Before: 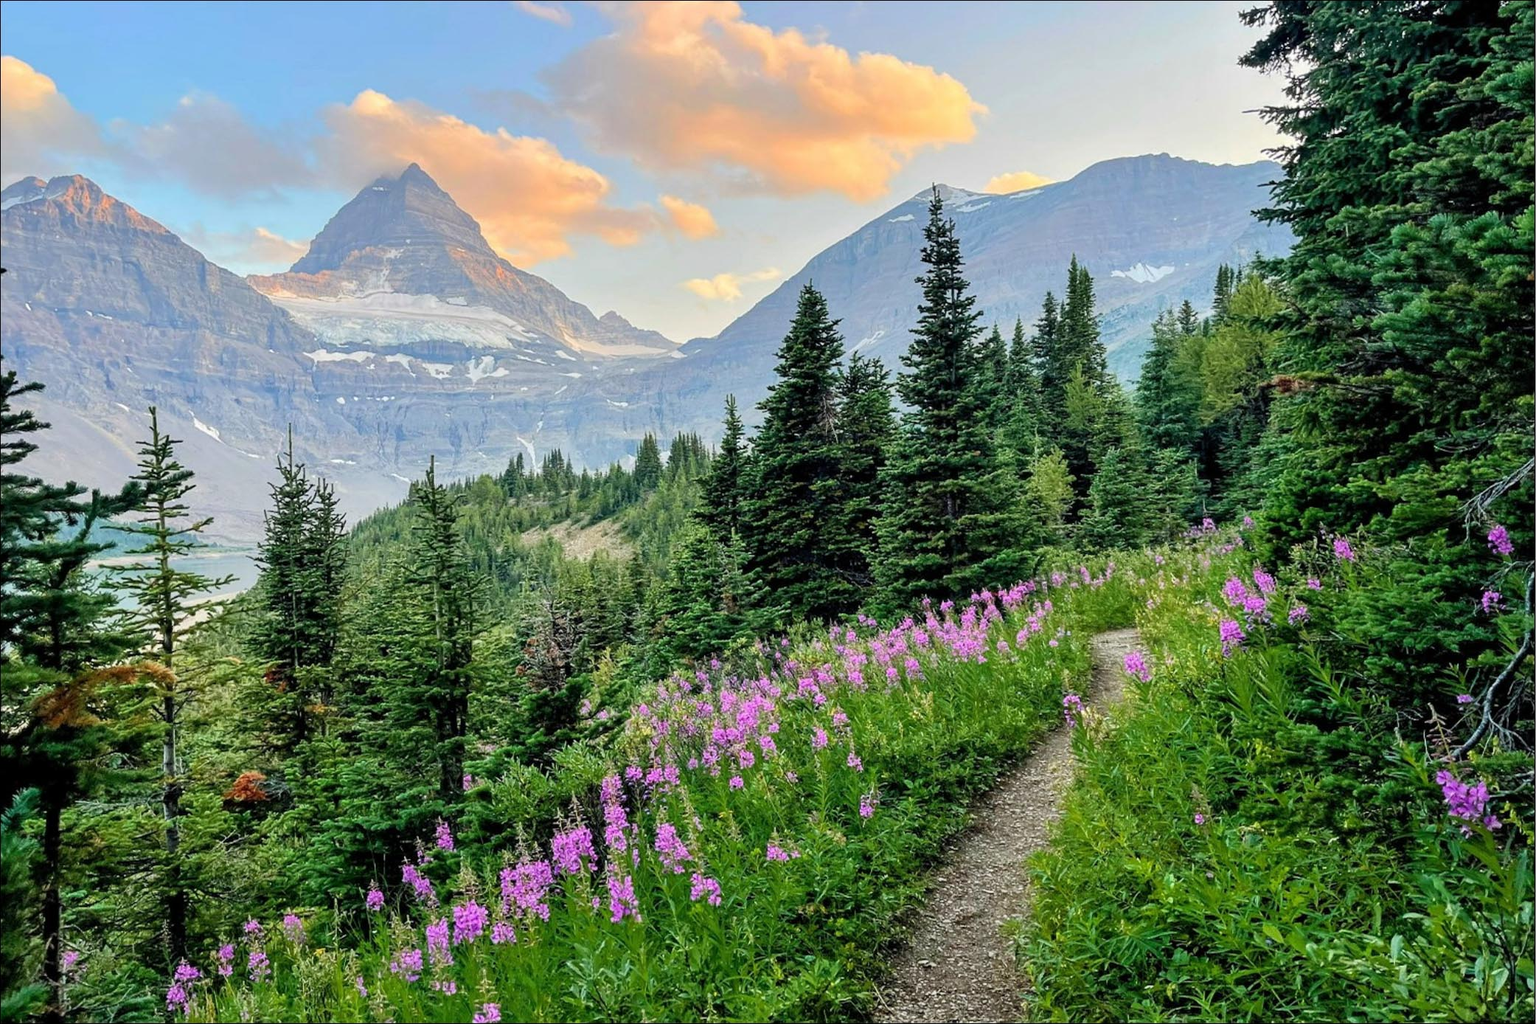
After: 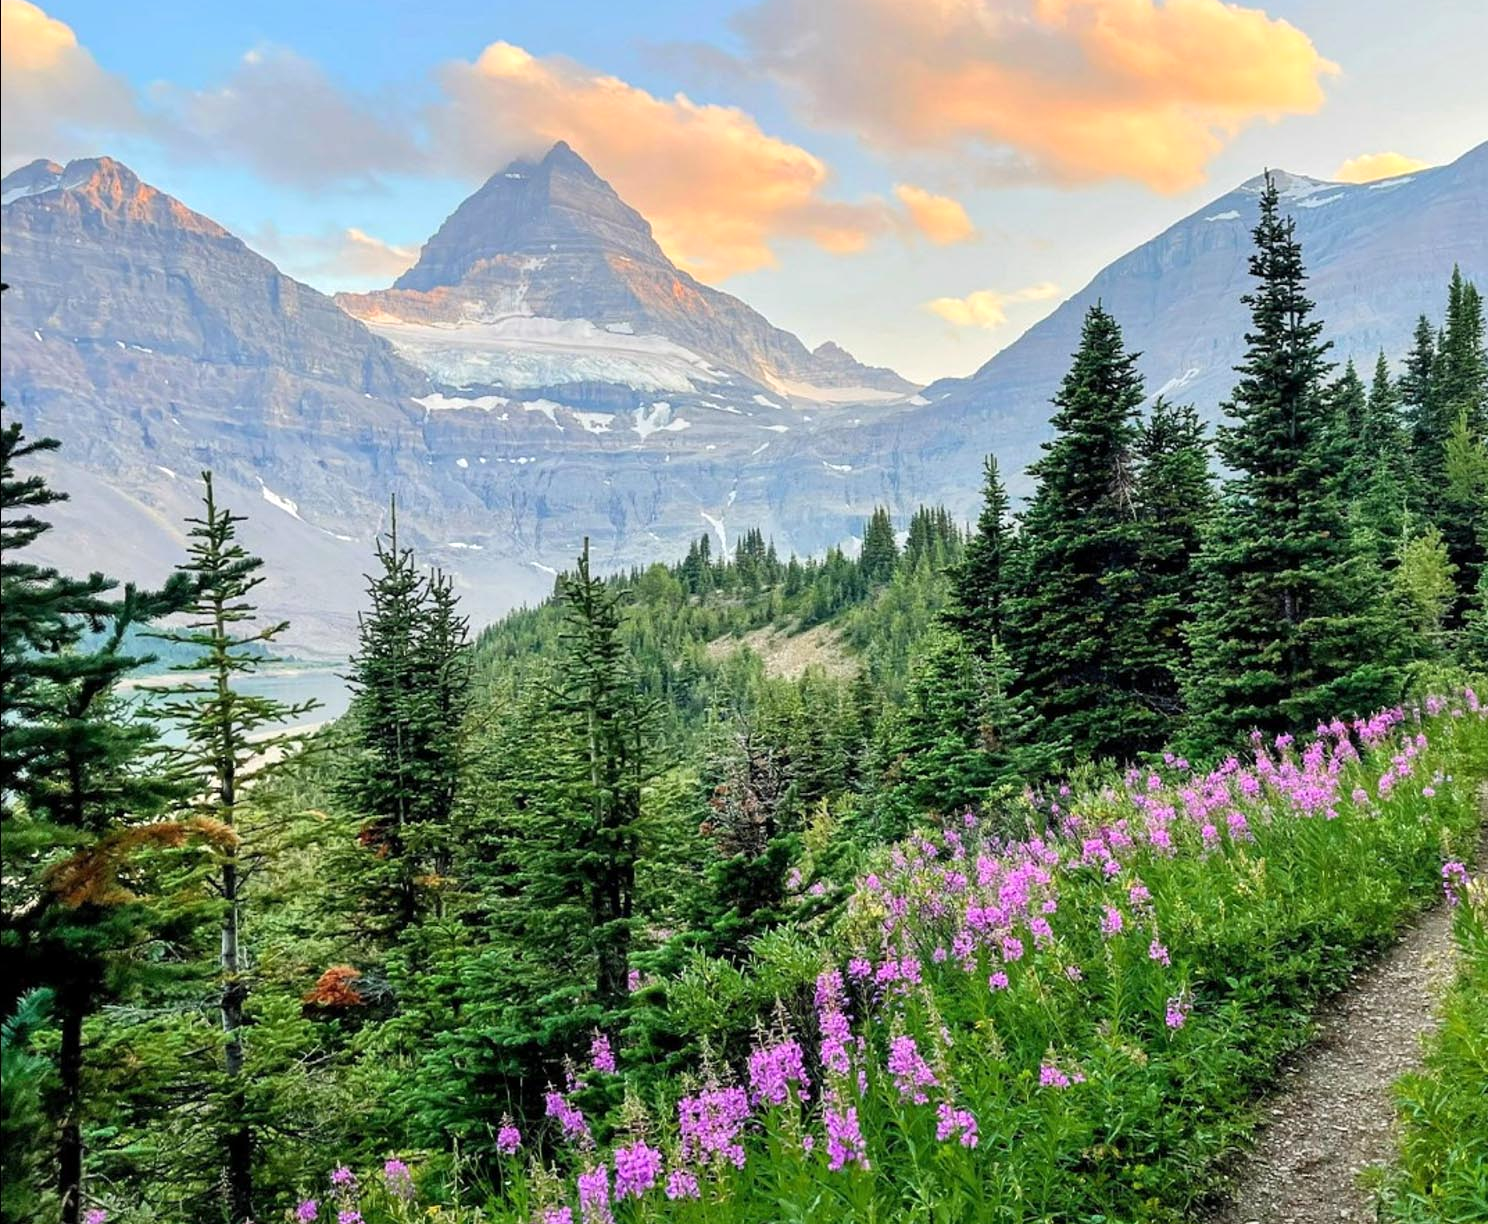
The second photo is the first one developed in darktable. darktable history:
crop: top 5.803%, right 27.864%, bottom 5.804%
exposure: exposure 0.197 EV, compensate highlight preservation false
